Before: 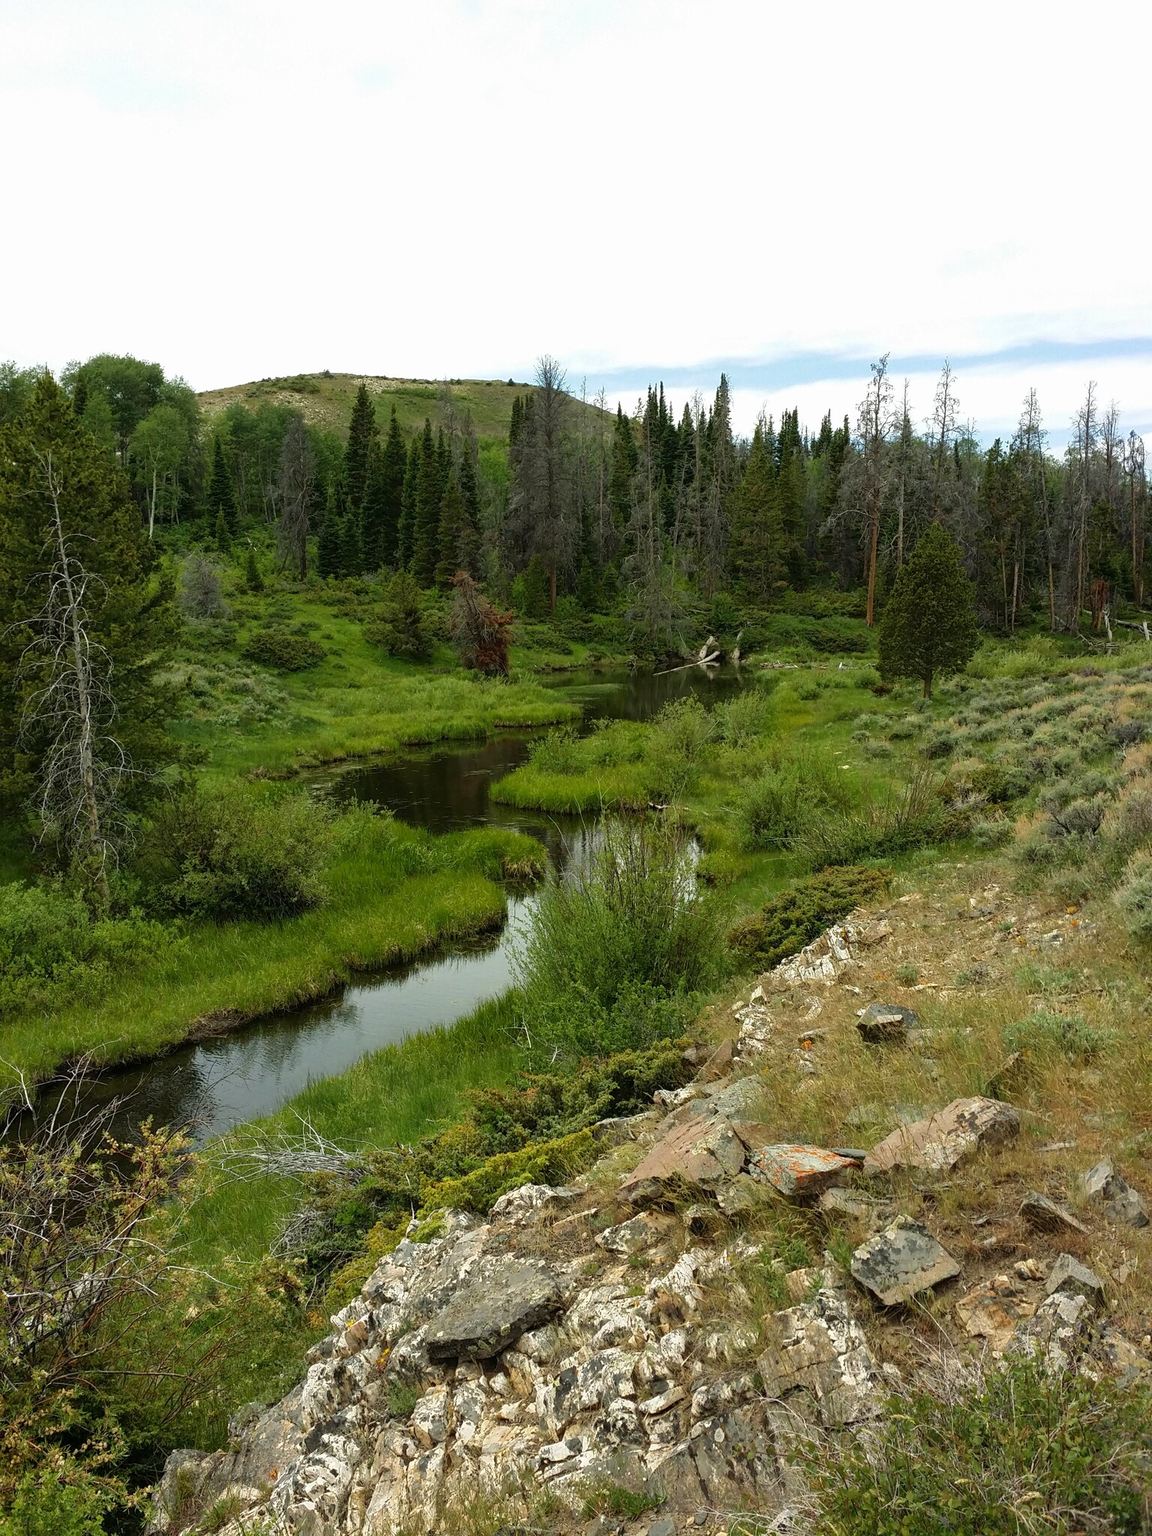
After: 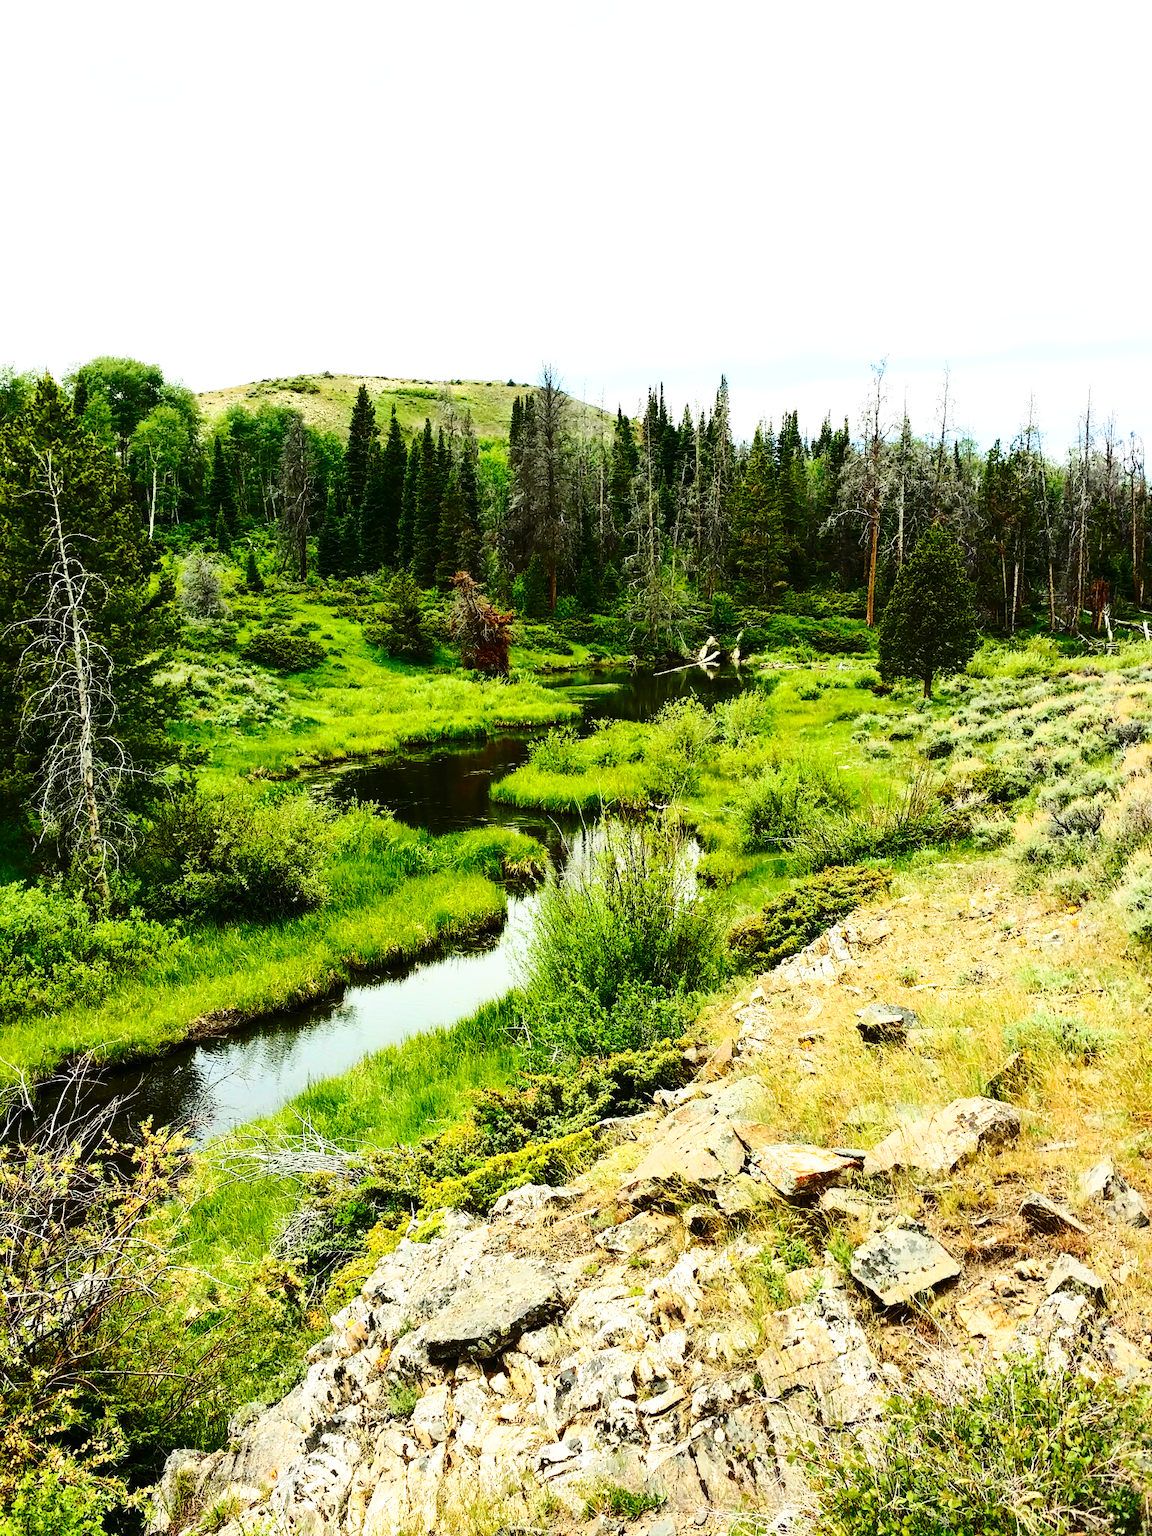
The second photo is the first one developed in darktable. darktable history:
base curve: curves: ch0 [(0, 0) (0.028, 0.03) (0.105, 0.232) (0.387, 0.748) (0.754, 0.968) (1, 1)], preserve colors none
contrast brightness saturation: contrast 0.4, brightness 0.11, saturation 0.208
